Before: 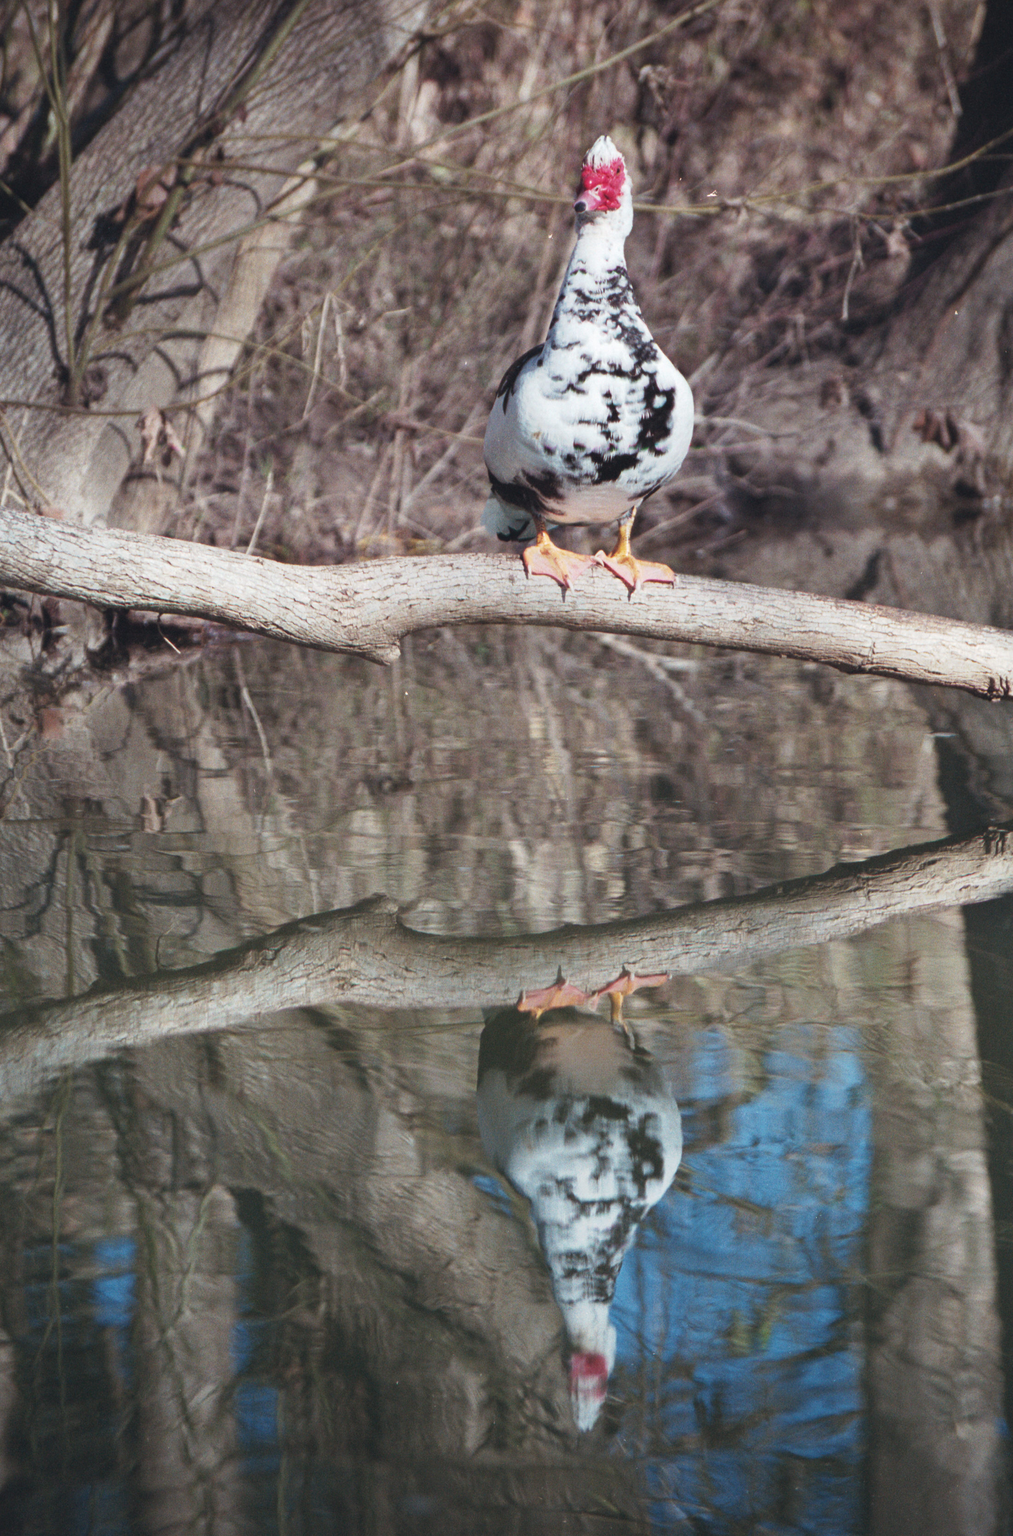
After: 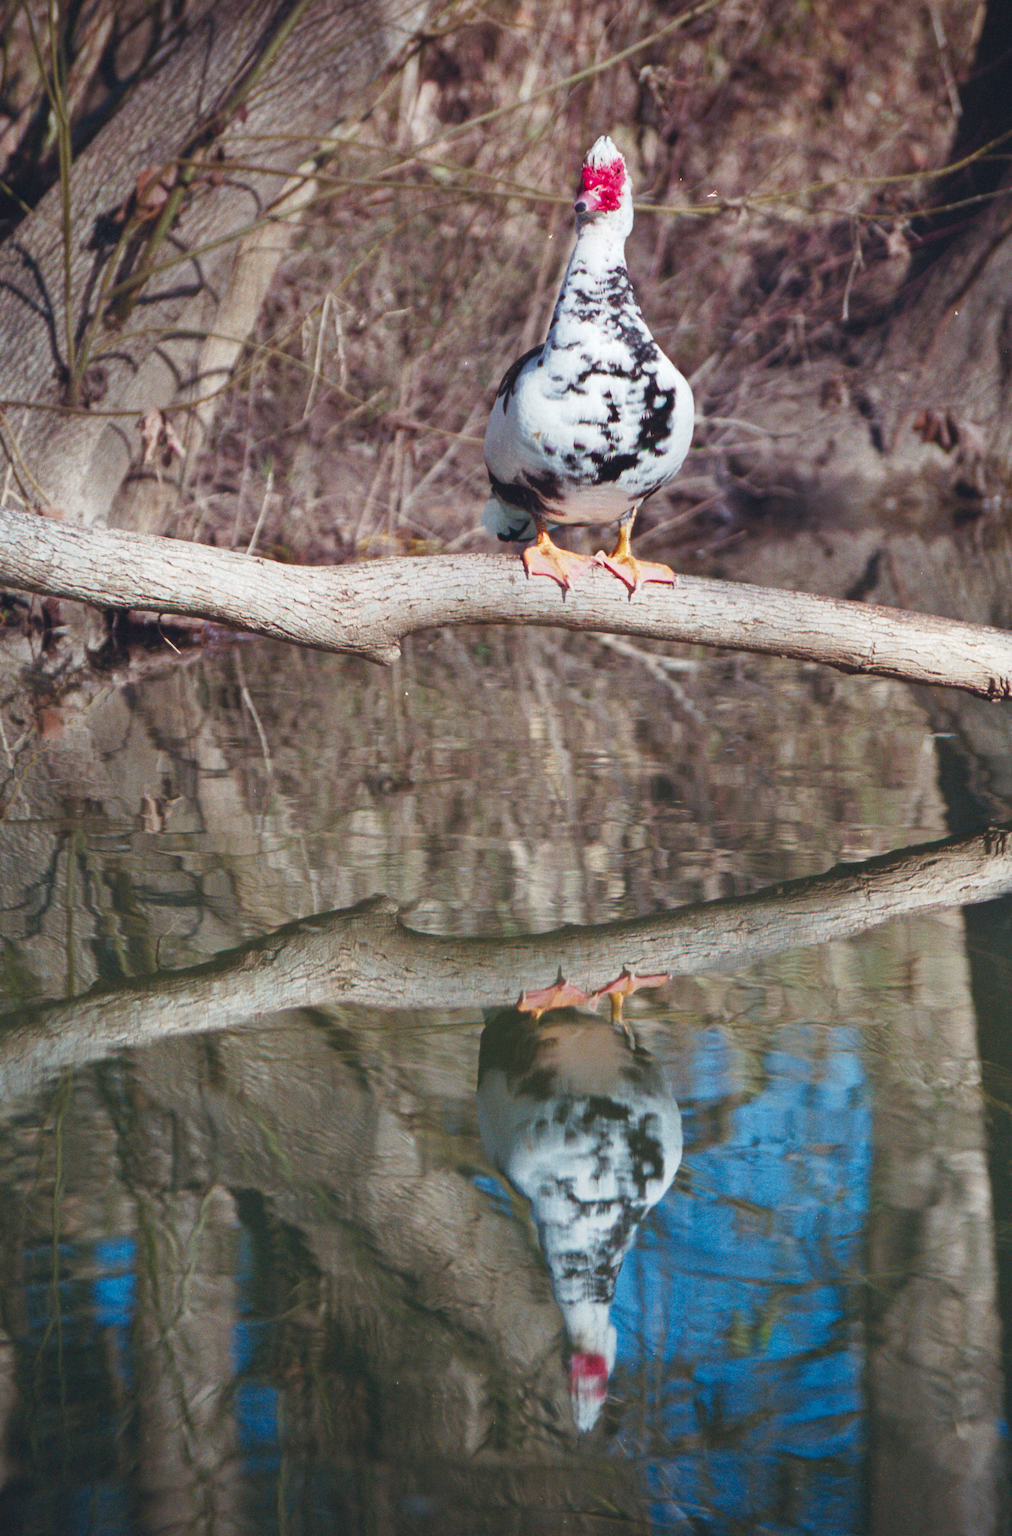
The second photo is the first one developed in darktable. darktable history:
color balance rgb: perceptual saturation grading › global saturation 20%, perceptual saturation grading › highlights -25.913%, perceptual saturation grading › shadows 50.41%, global vibrance 20%
